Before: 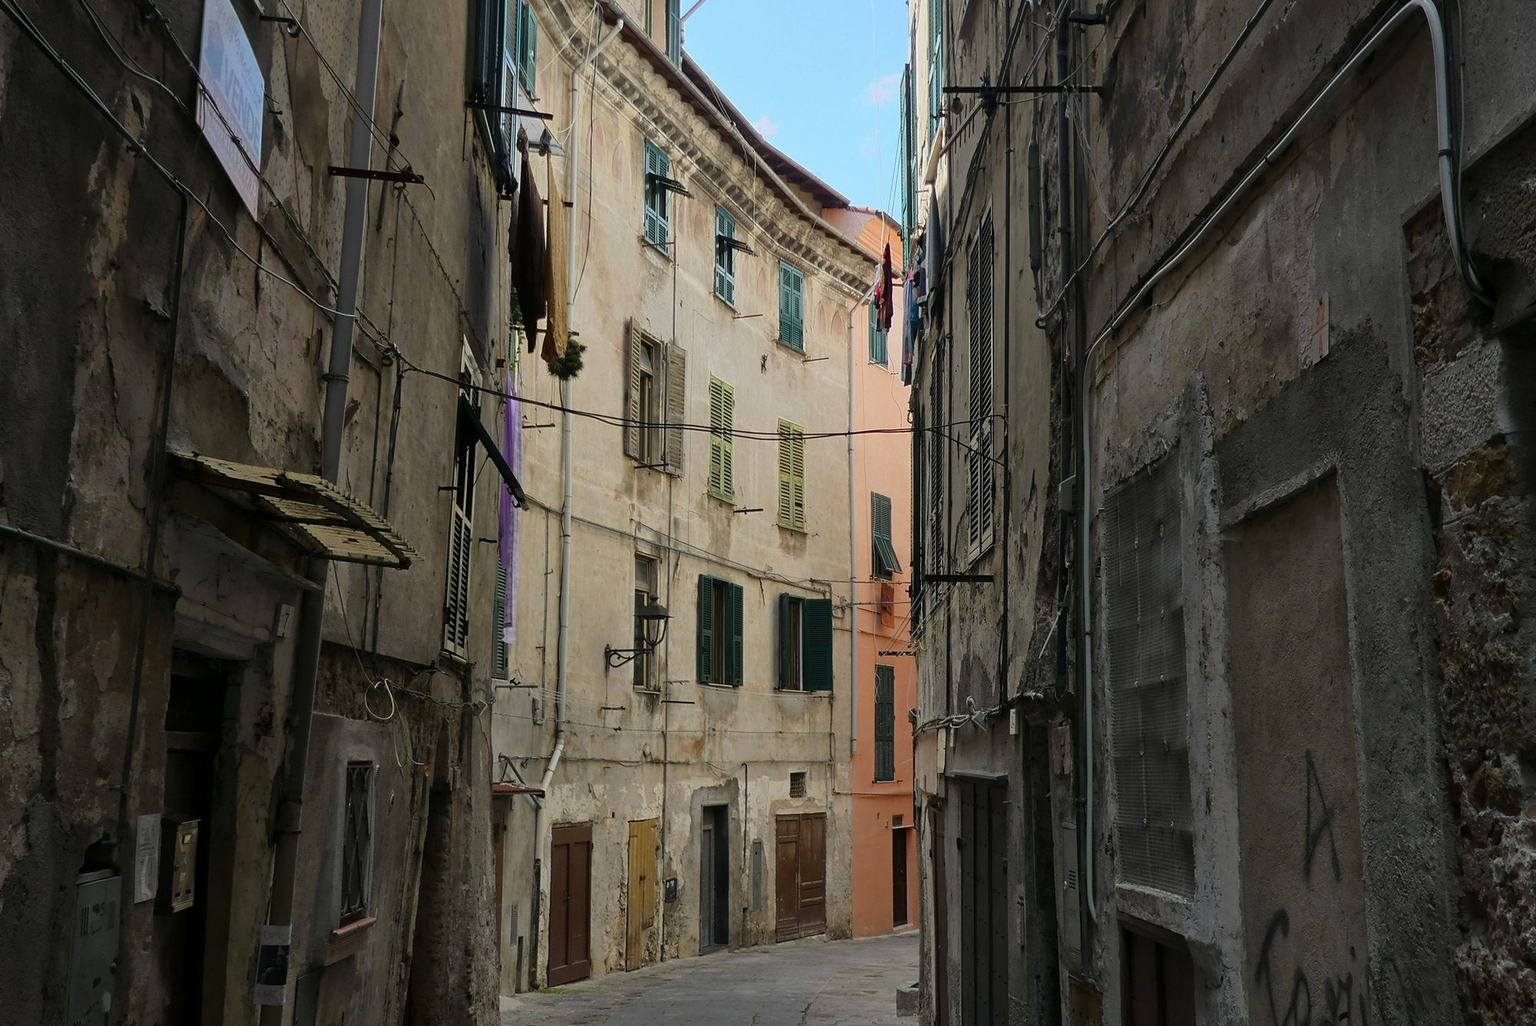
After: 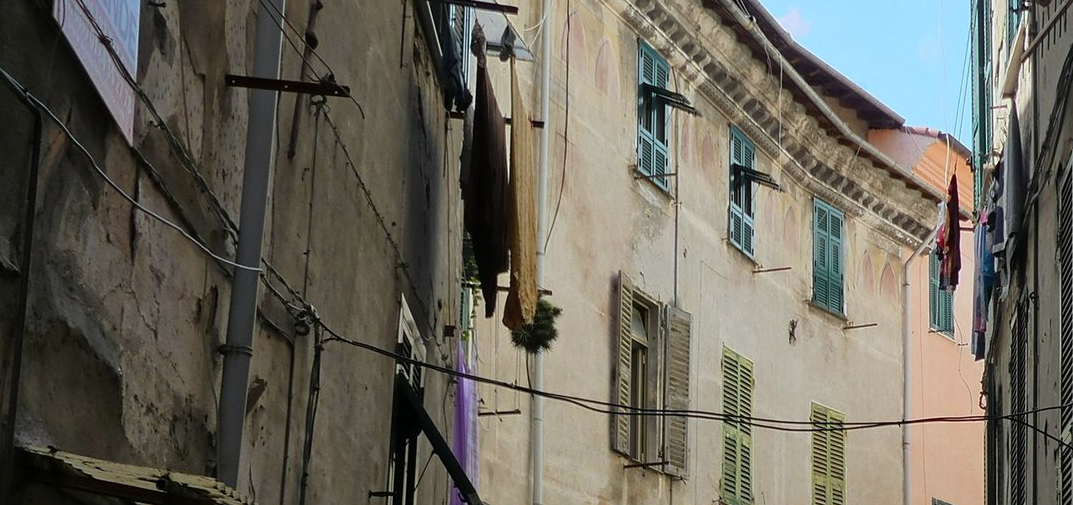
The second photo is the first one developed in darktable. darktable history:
white balance: red 0.982, blue 1.018
crop: left 10.121%, top 10.631%, right 36.218%, bottom 51.526%
